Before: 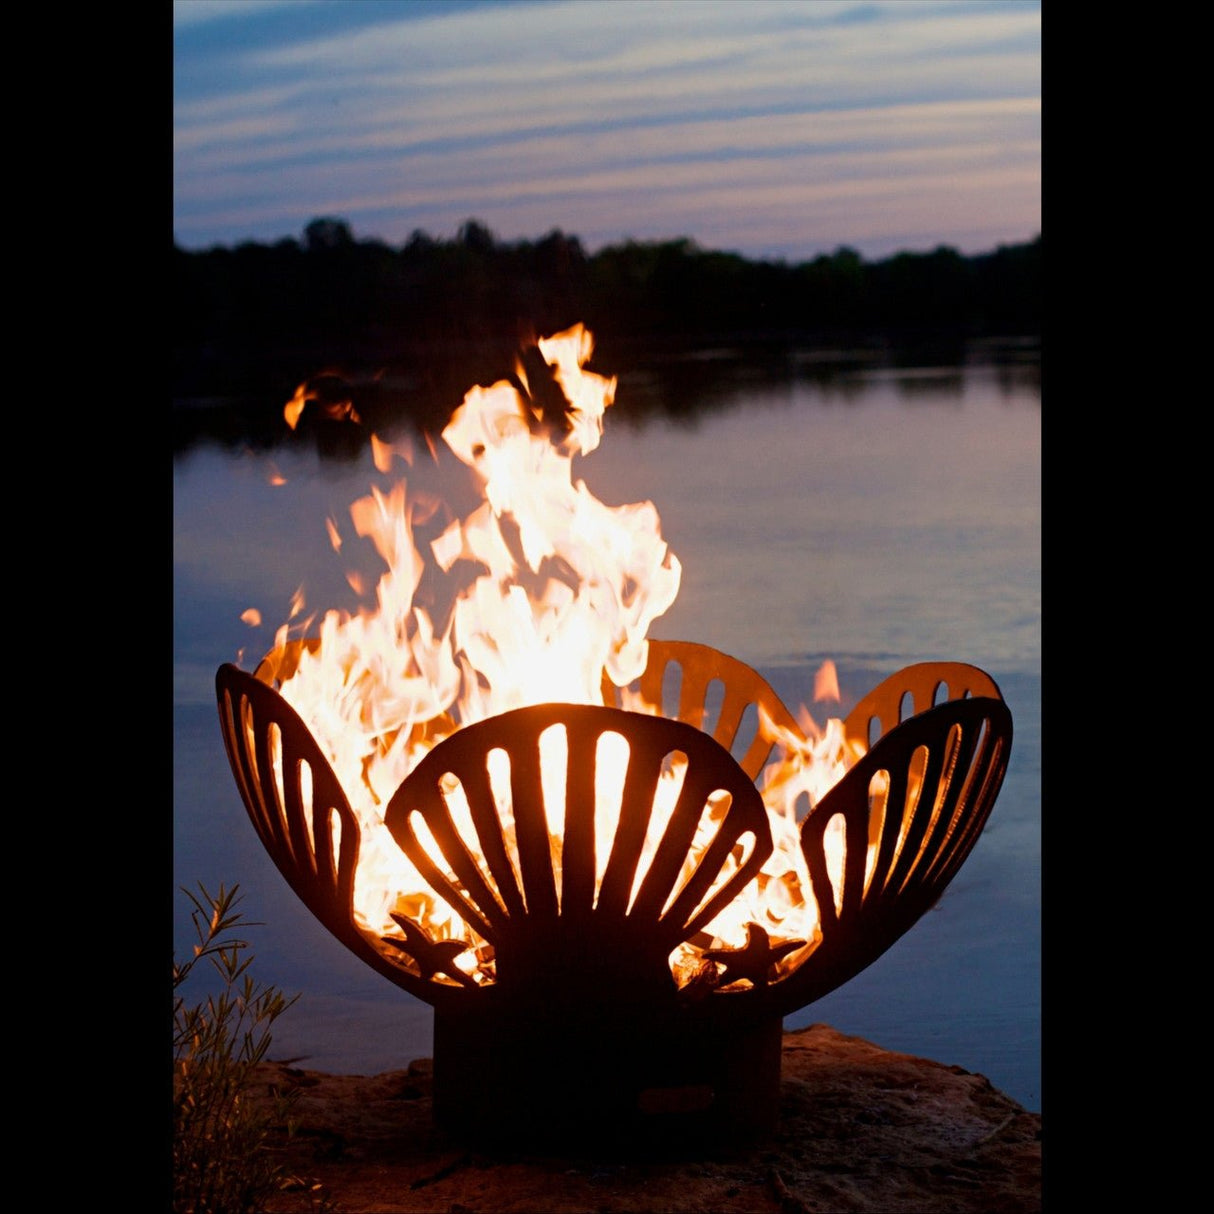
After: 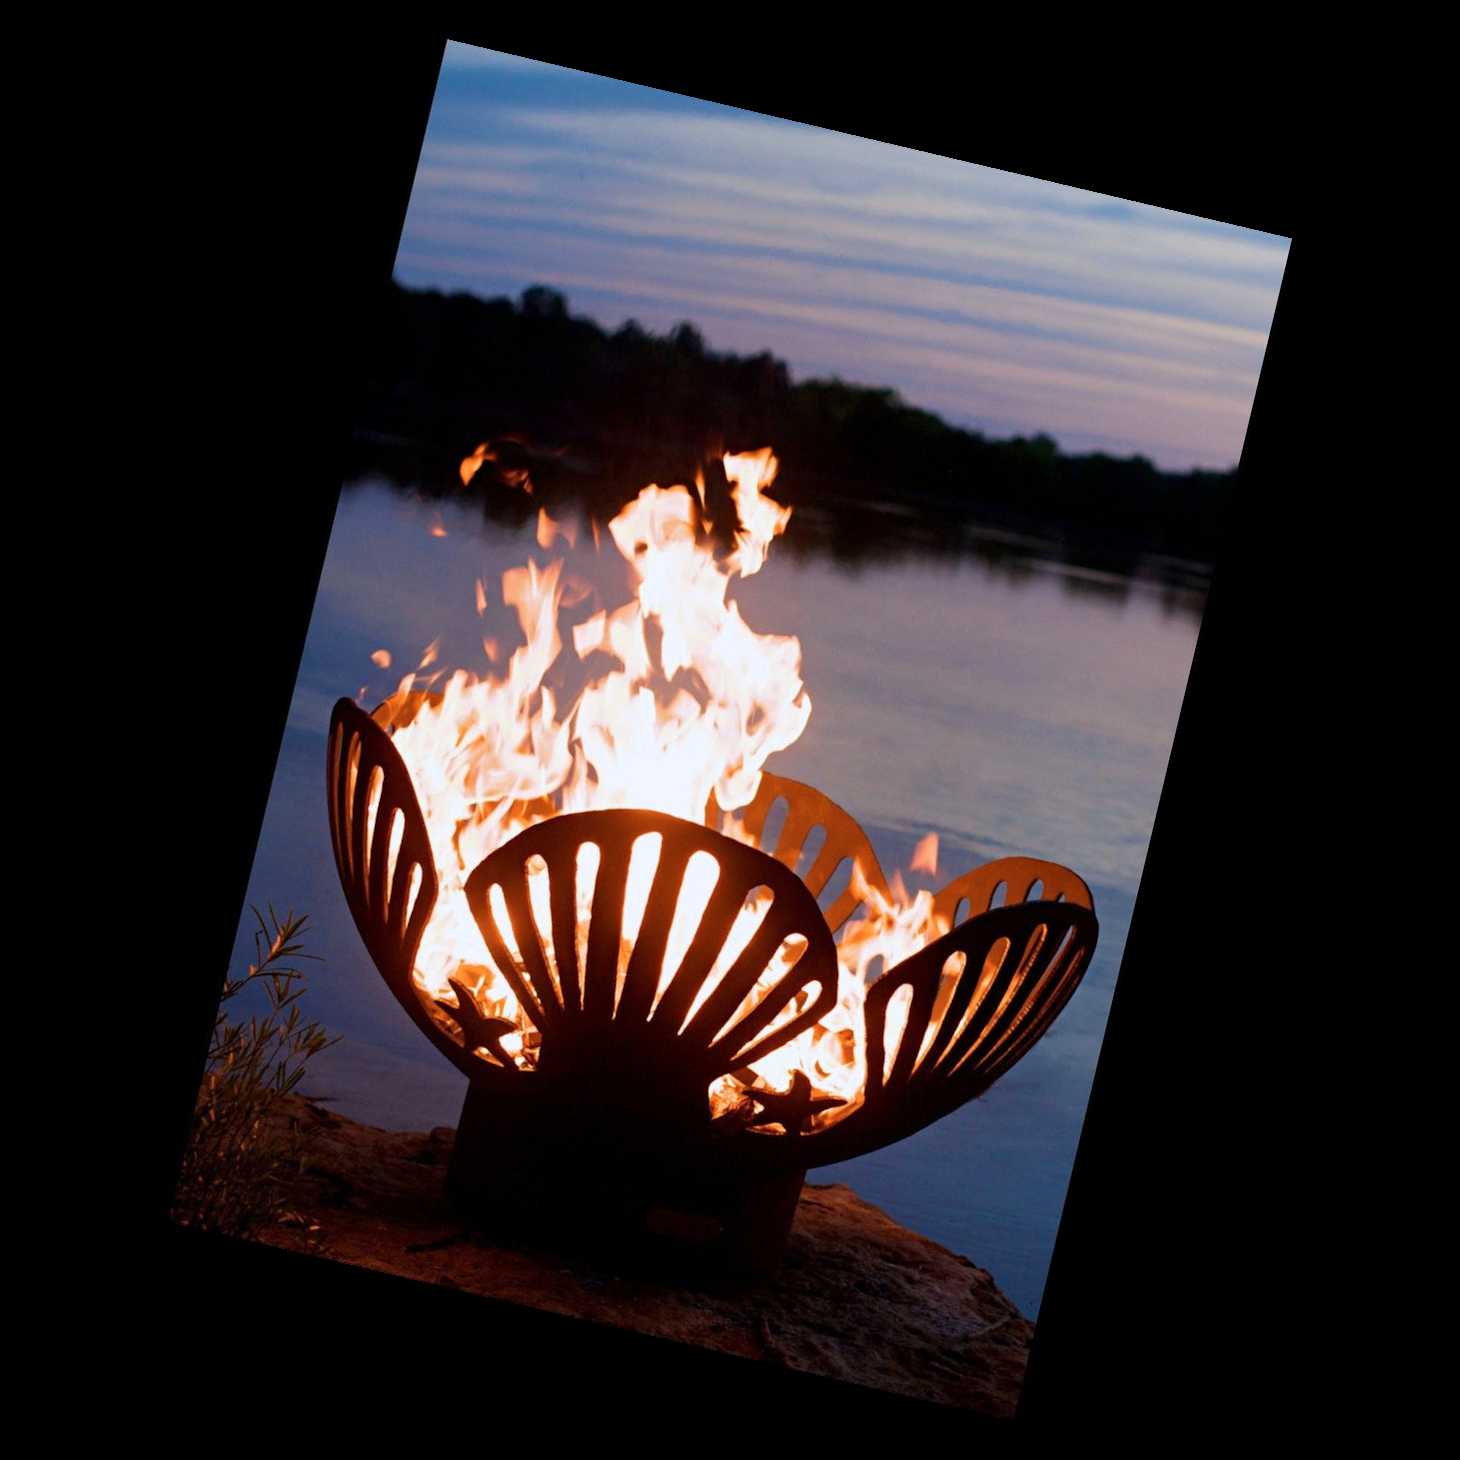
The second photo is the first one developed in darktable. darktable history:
color zones: curves: ch2 [(0, 0.5) (0.143, 0.5) (0.286, 0.416) (0.429, 0.5) (0.571, 0.5) (0.714, 0.5) (0.857, 0.5) (1, 0.5)]
color calibration: illuminant as shot in camera, x 0.358, y 0.373, temperature 4628.91 K
rotate and perspective: rotation 13.27°, automatic cropping off
